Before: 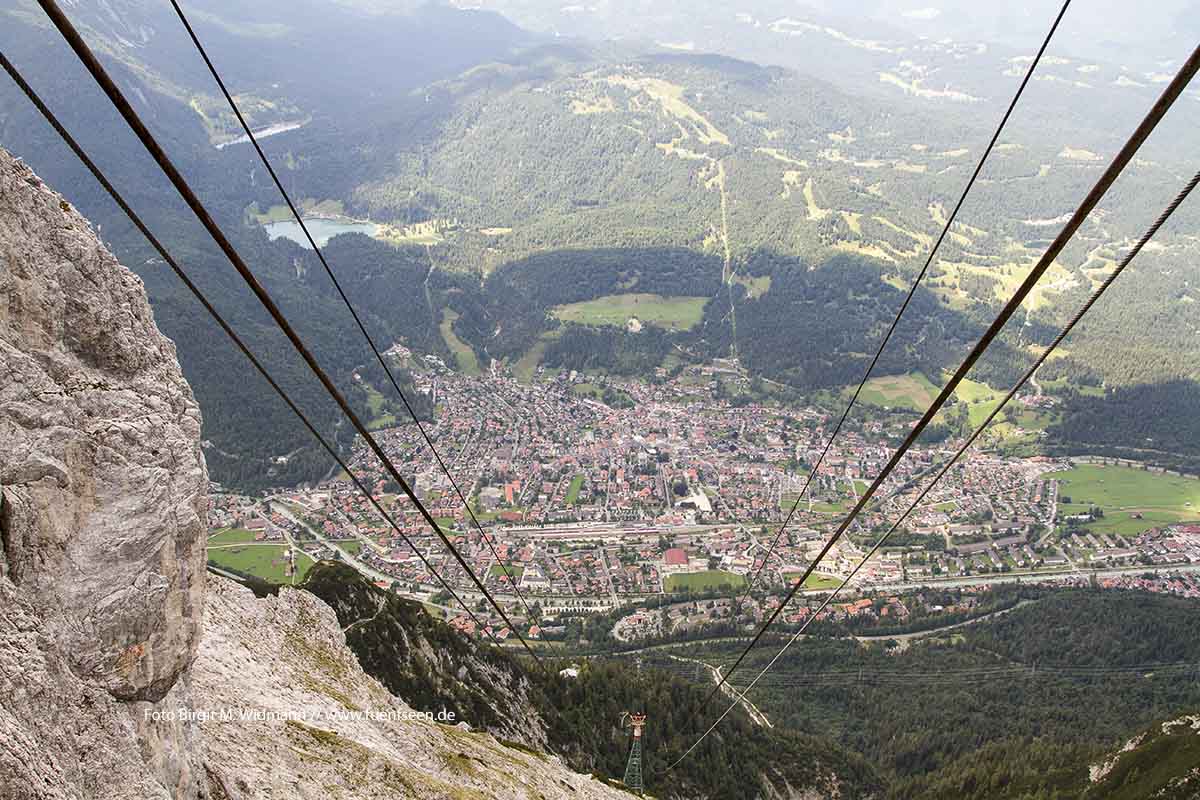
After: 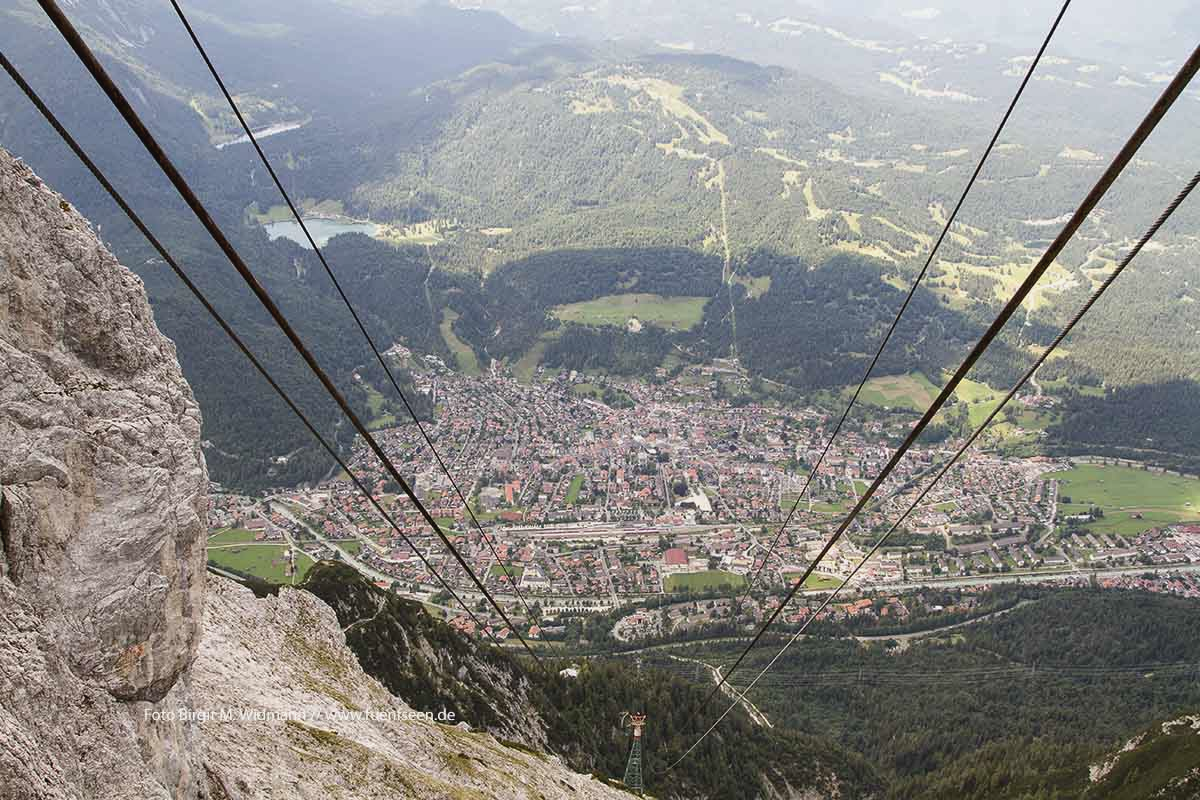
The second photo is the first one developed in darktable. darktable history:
contrast brightness saturation: contrast -0.077, brightness -0.033, saturation -0.105
